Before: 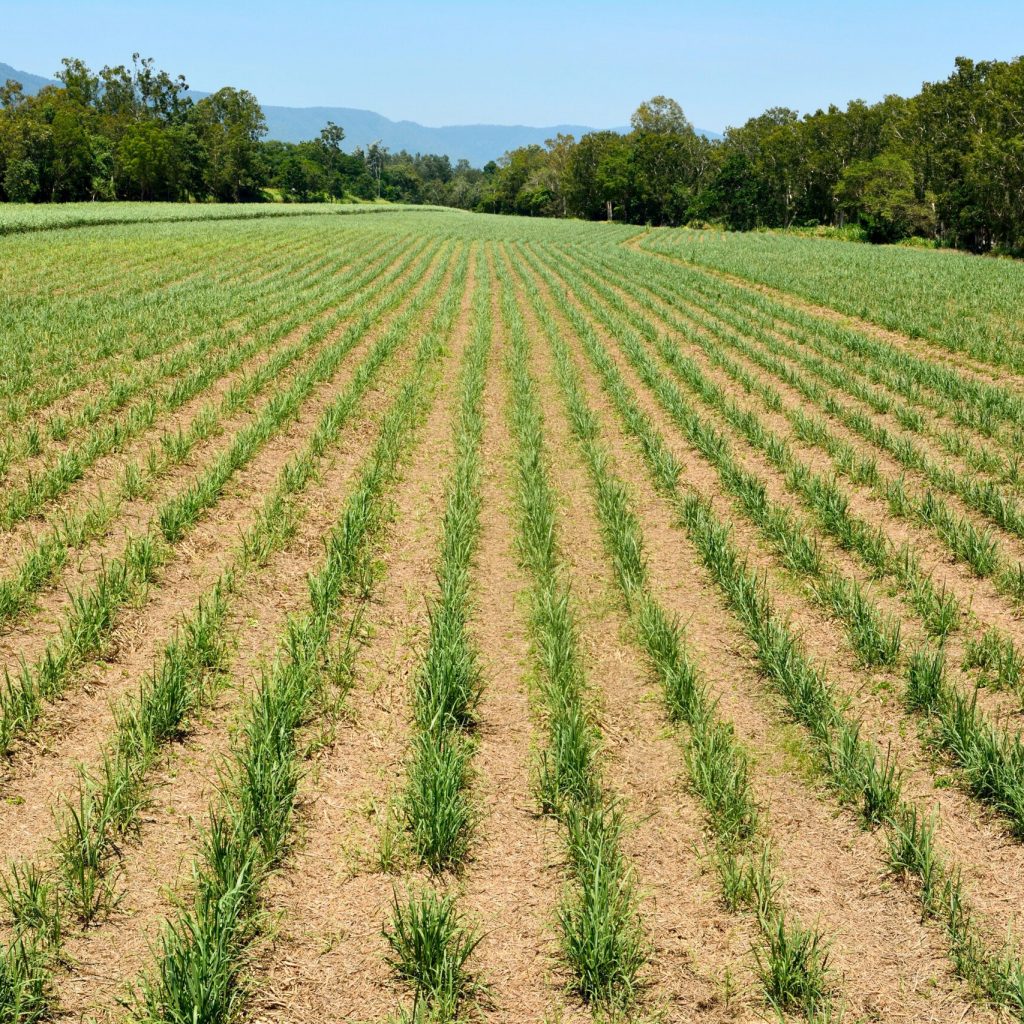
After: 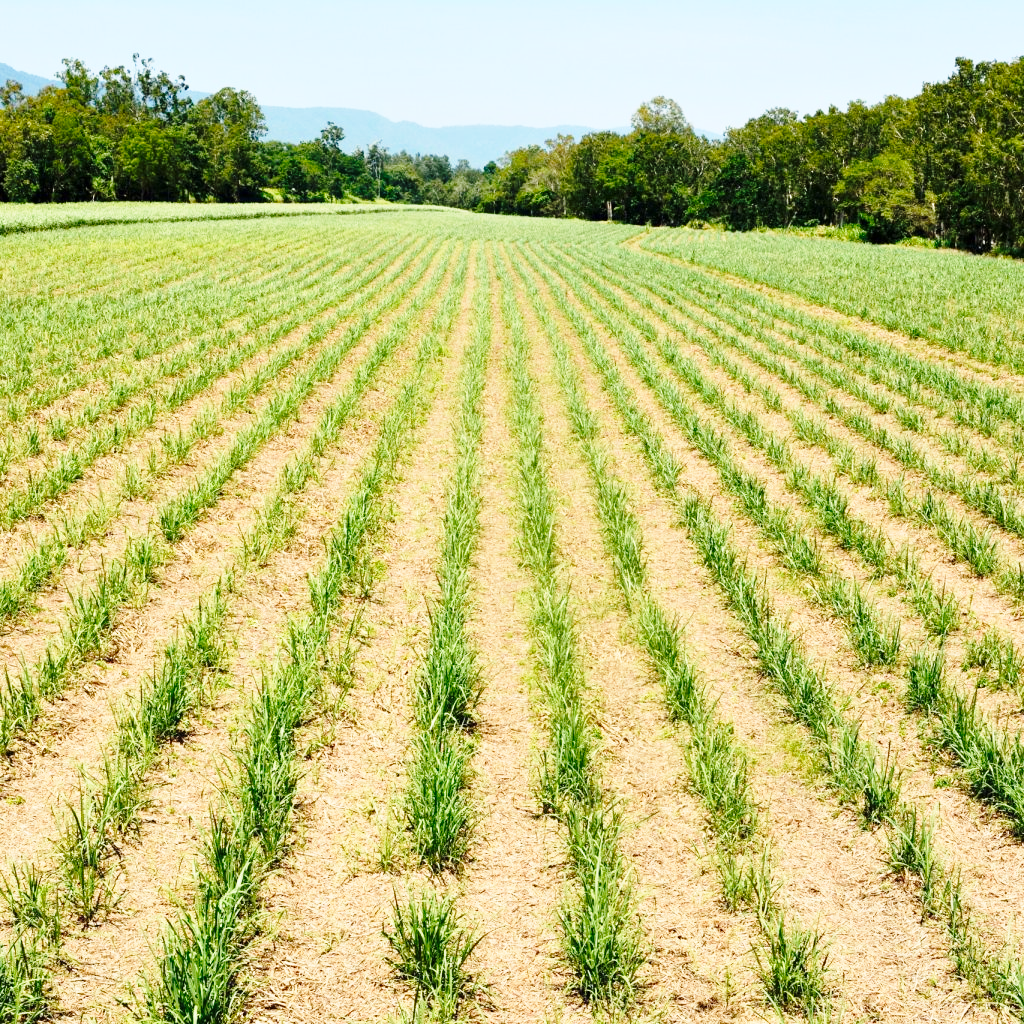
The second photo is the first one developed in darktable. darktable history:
exposure: exposure 0.082 EV, compensate exposure bias true, compensate highlight preservation false
base curve: curves: ch0 [(0, 0) (0.028, 0.03) (0.121, 0.232) (0.46, 0.748) (0.859, 0.968) (1, 1)], preserve colors none
